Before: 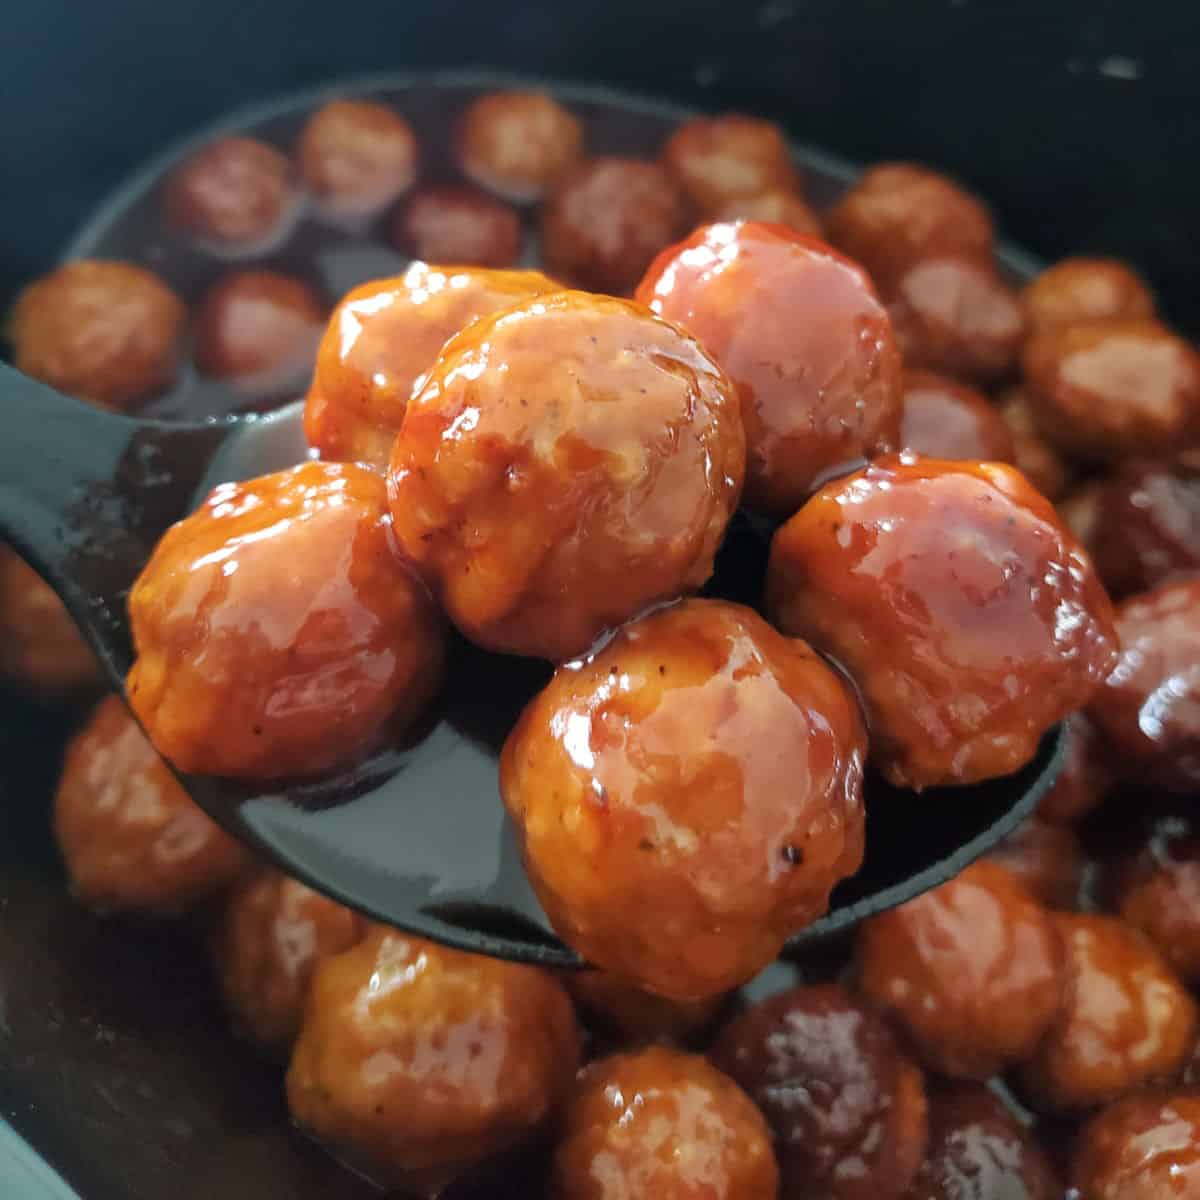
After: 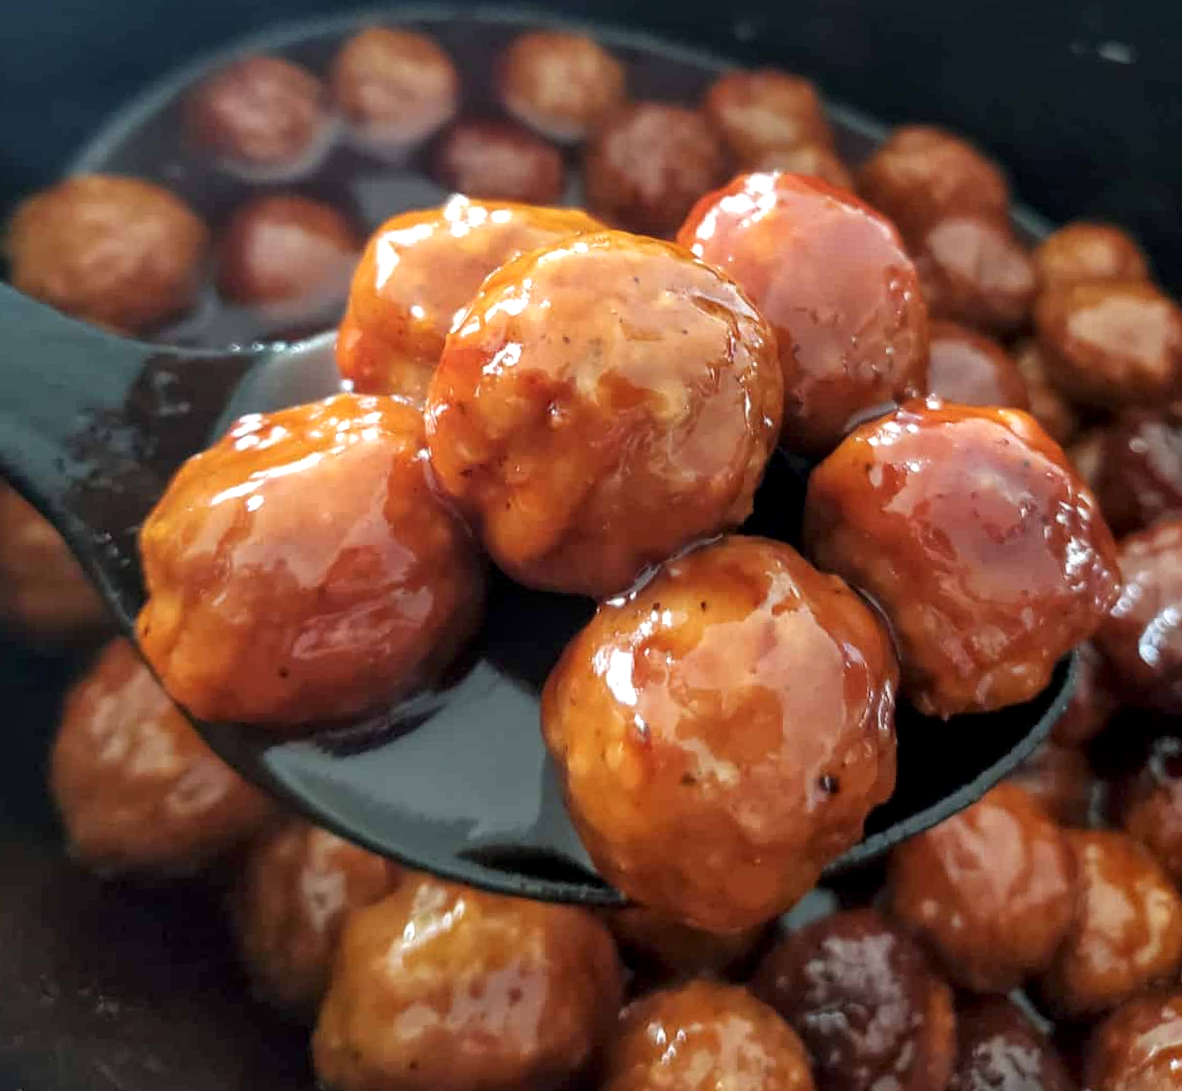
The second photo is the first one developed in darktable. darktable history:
local contrast: detail 130%
rotate and perspective: rotation -0.013°, lens shift (vertical) -0.027, lens shift (horizontal) 0.178, crop left 0.016, crop right 0.989, crop top 0.082, crop bottom 0.918
